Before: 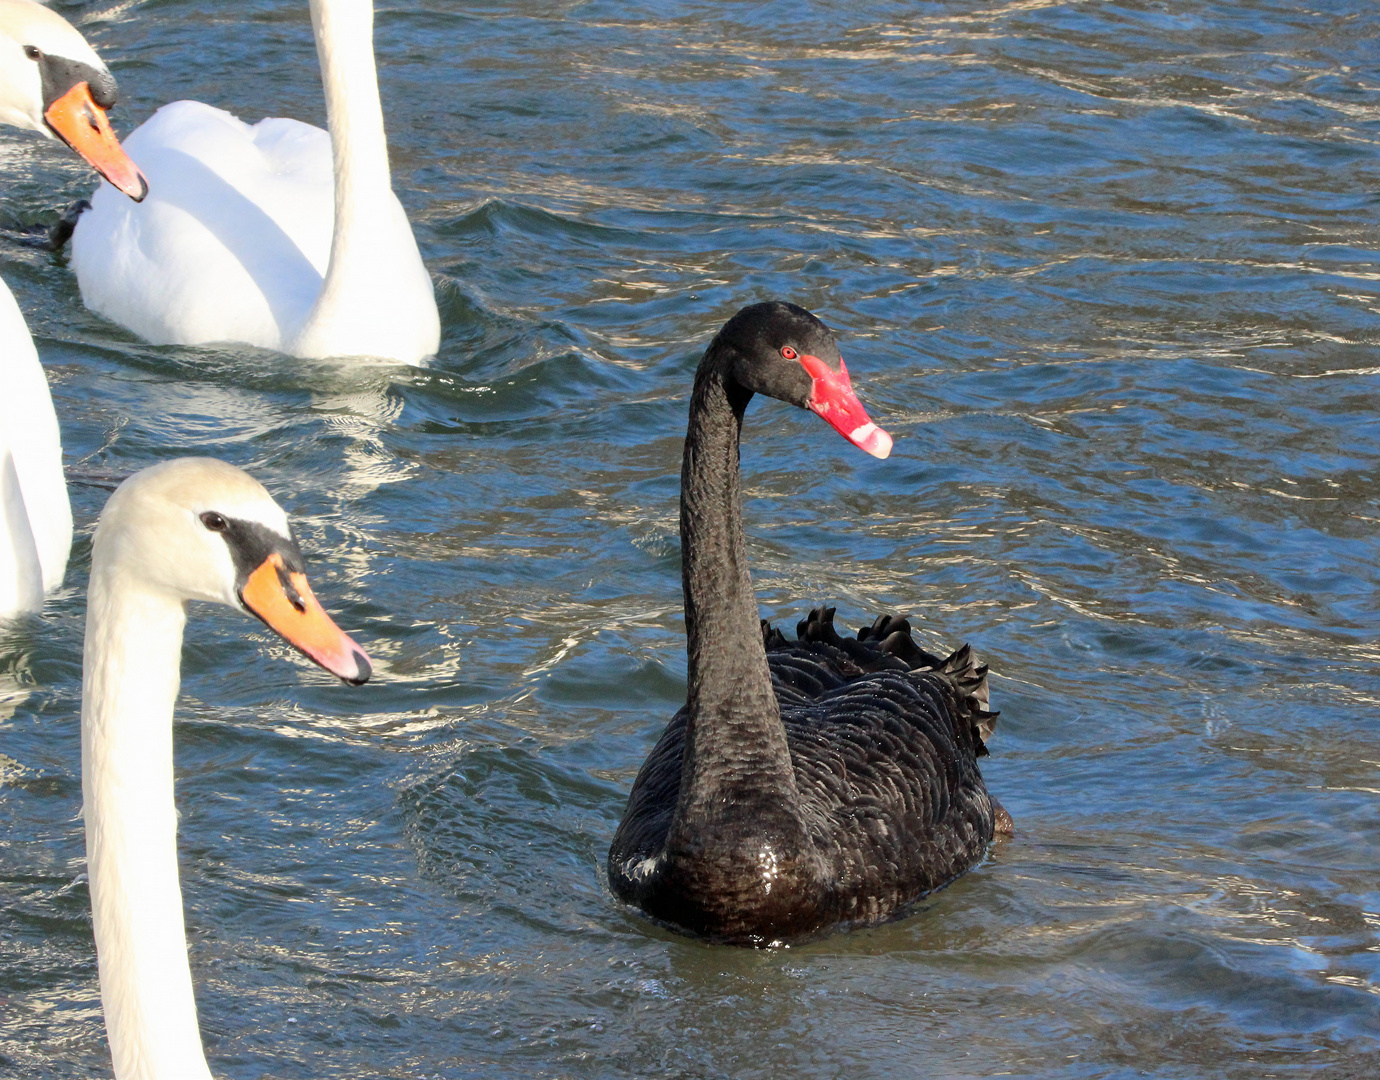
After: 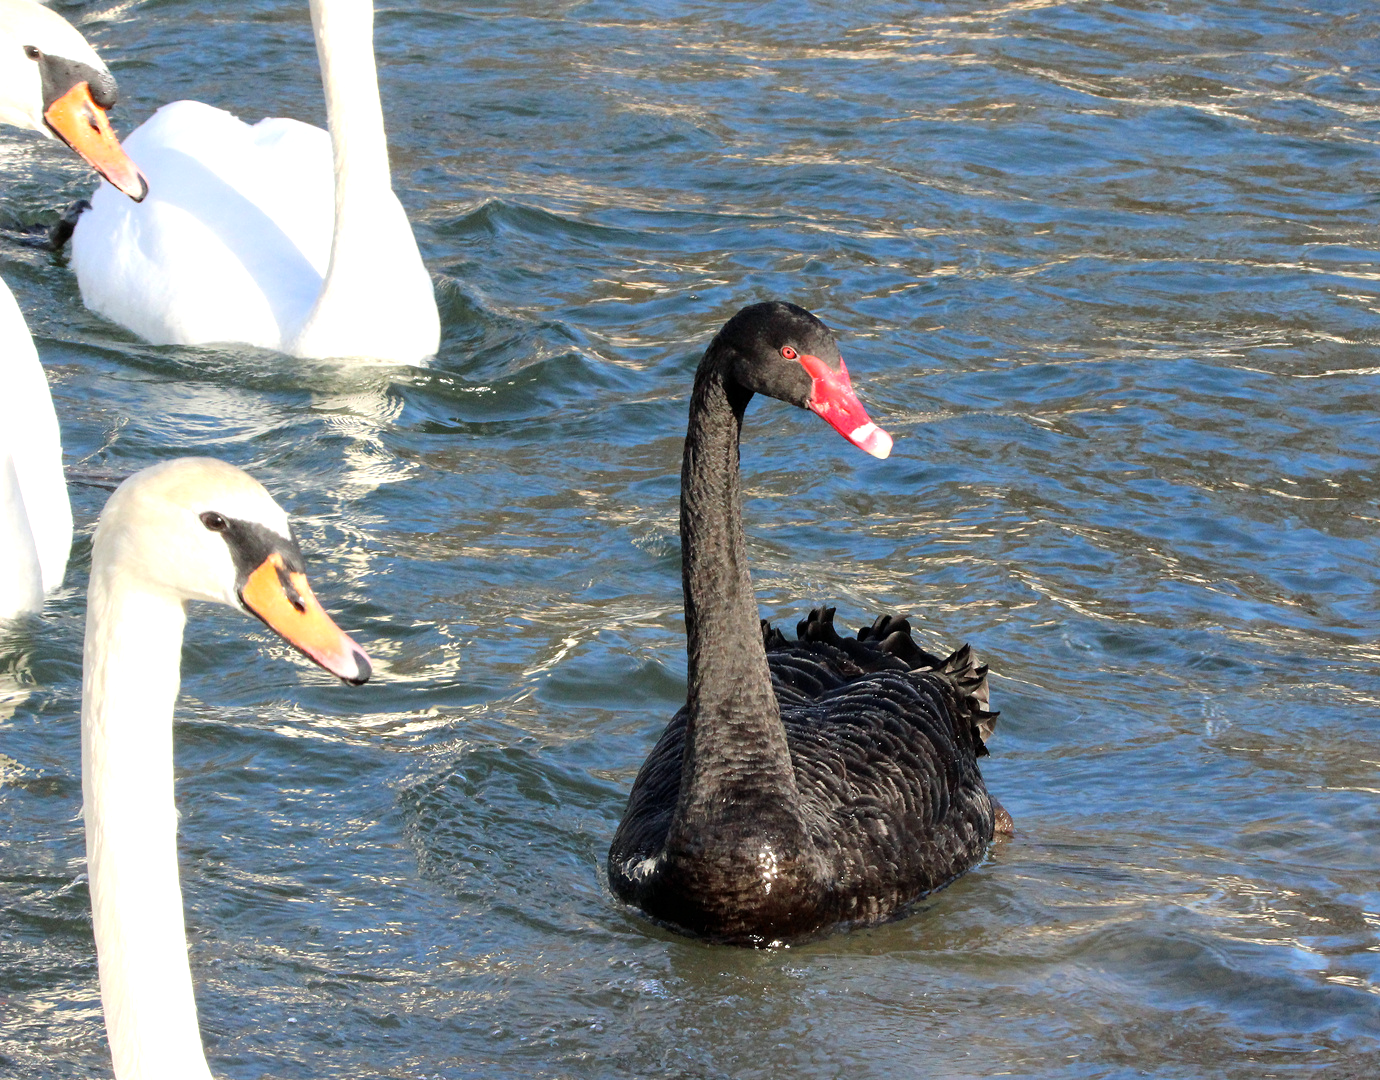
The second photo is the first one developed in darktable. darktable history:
tone equalizer: -8 EV -0.411 EV, -7 EV -0.36 EV, -6 EV -0.321 EV, -5 EV -0.235 EV, -3 EV 0.193 EV, -2 EV 0.354 EV, -1 EV 0.409 EV, +0 EV 0.445 EV
